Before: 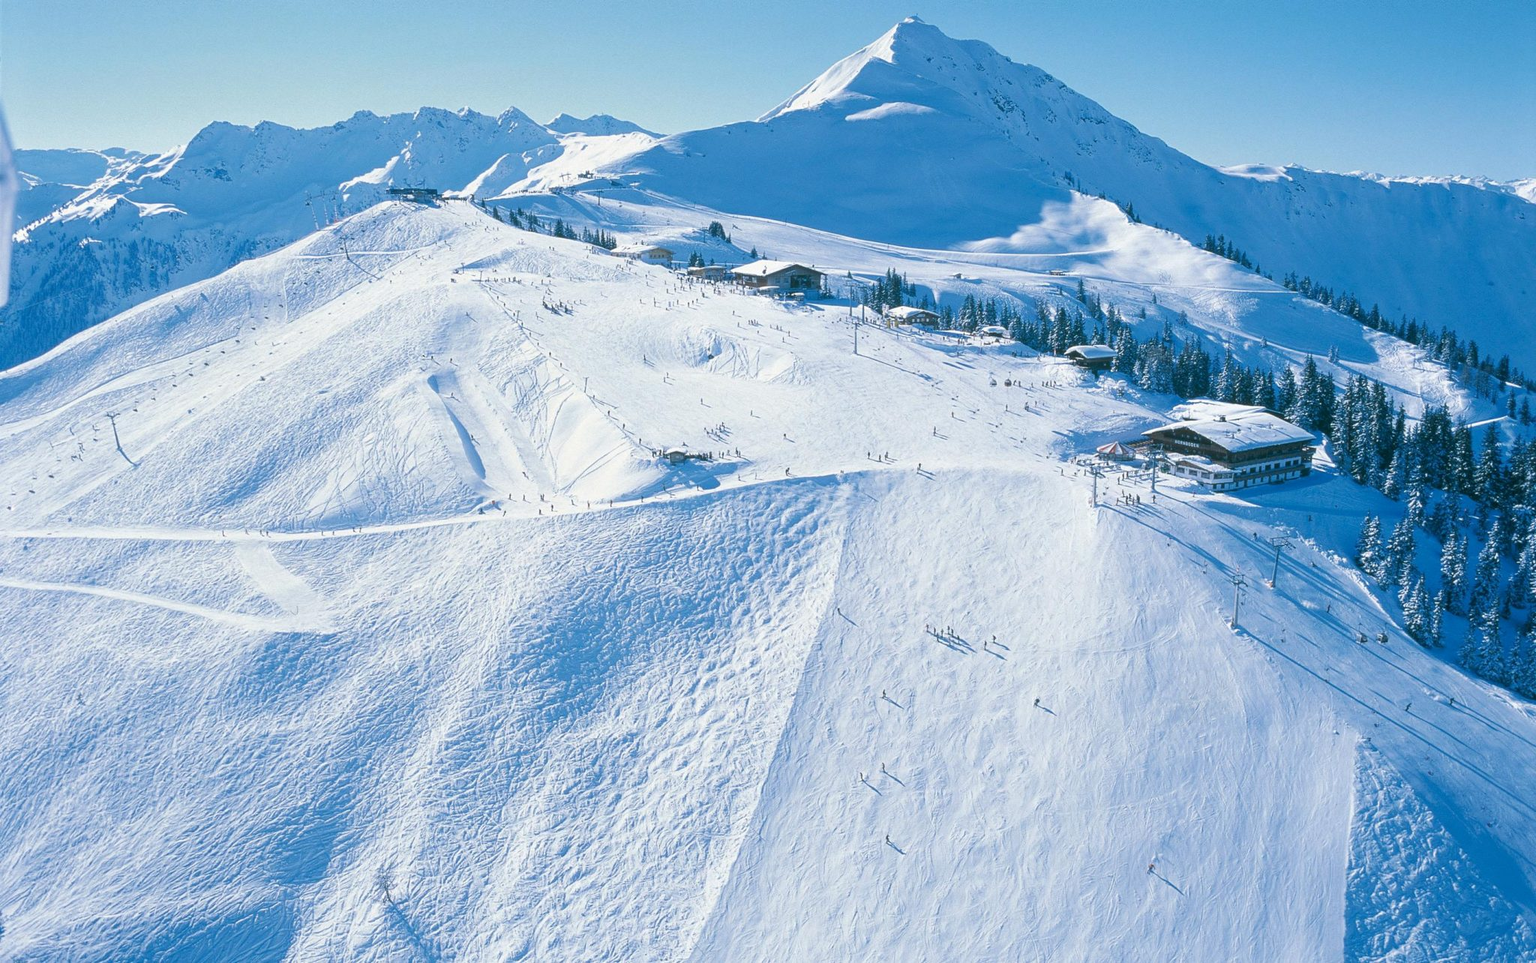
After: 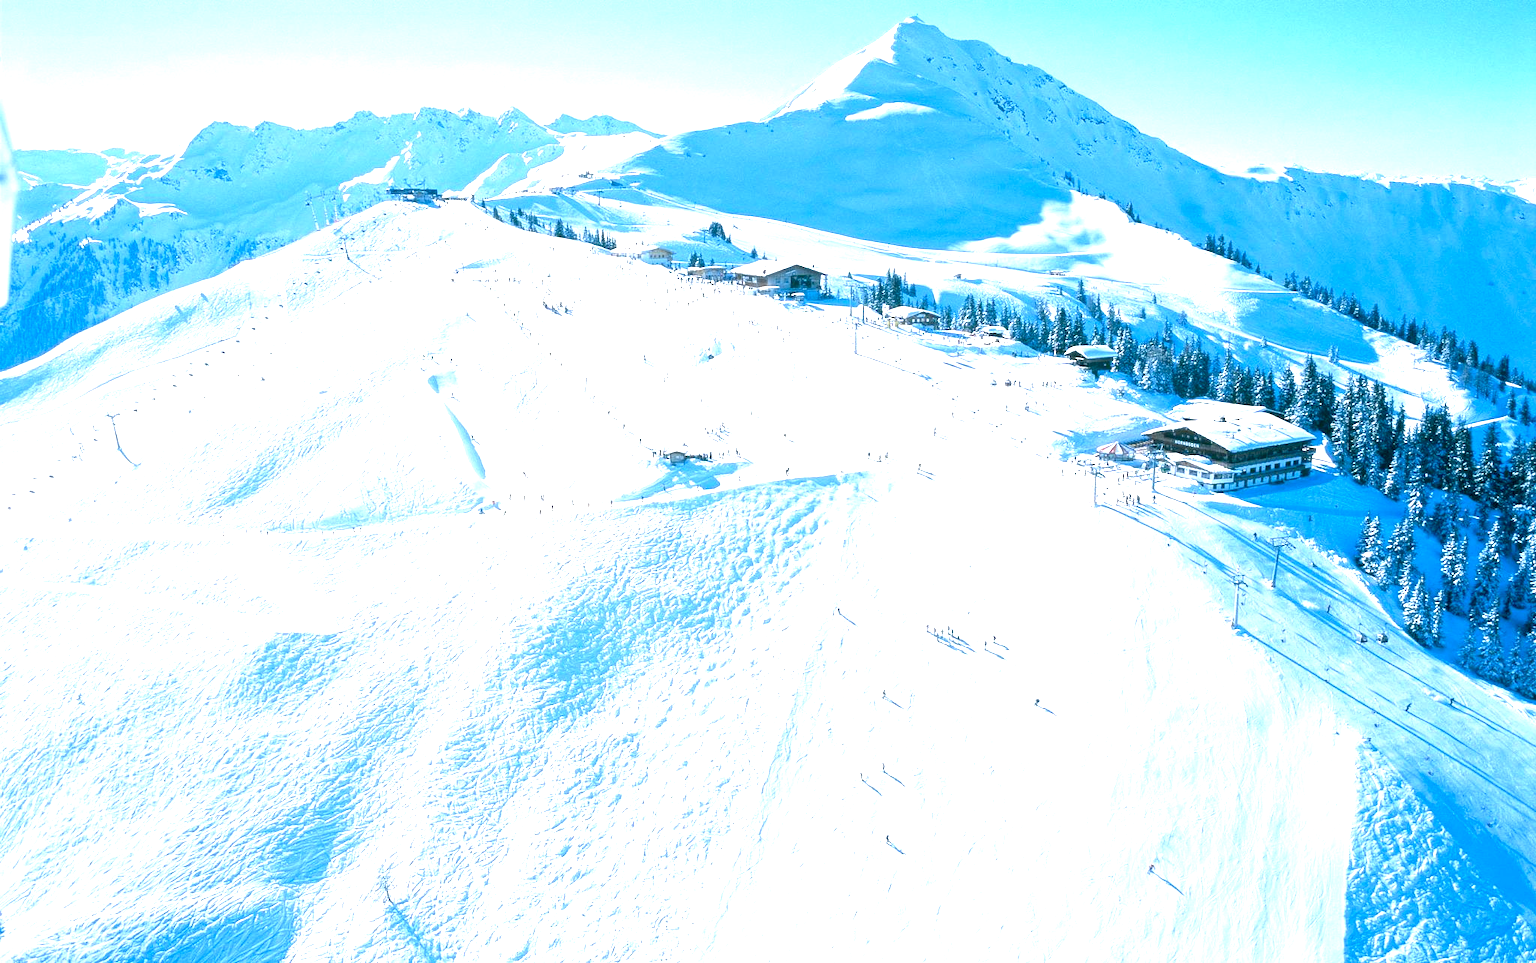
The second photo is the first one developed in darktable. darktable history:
exposure: black level correction 0.01, exposure 1 EV, compensate highlight preservation false
tone equalizer: -8 EV -0.417 EV, -7 EV -0.389 EV, -6 EV -0.333 EV, -5 EV -0.222 EV, -3 EV 0.222 EV, -2 EV 0.333 EV, -1 EV 0.389 EV, +0 EV 0.417 EV, edges refinement/feathering 500, mask exposure compensation -1.25 EV, preserve details no
